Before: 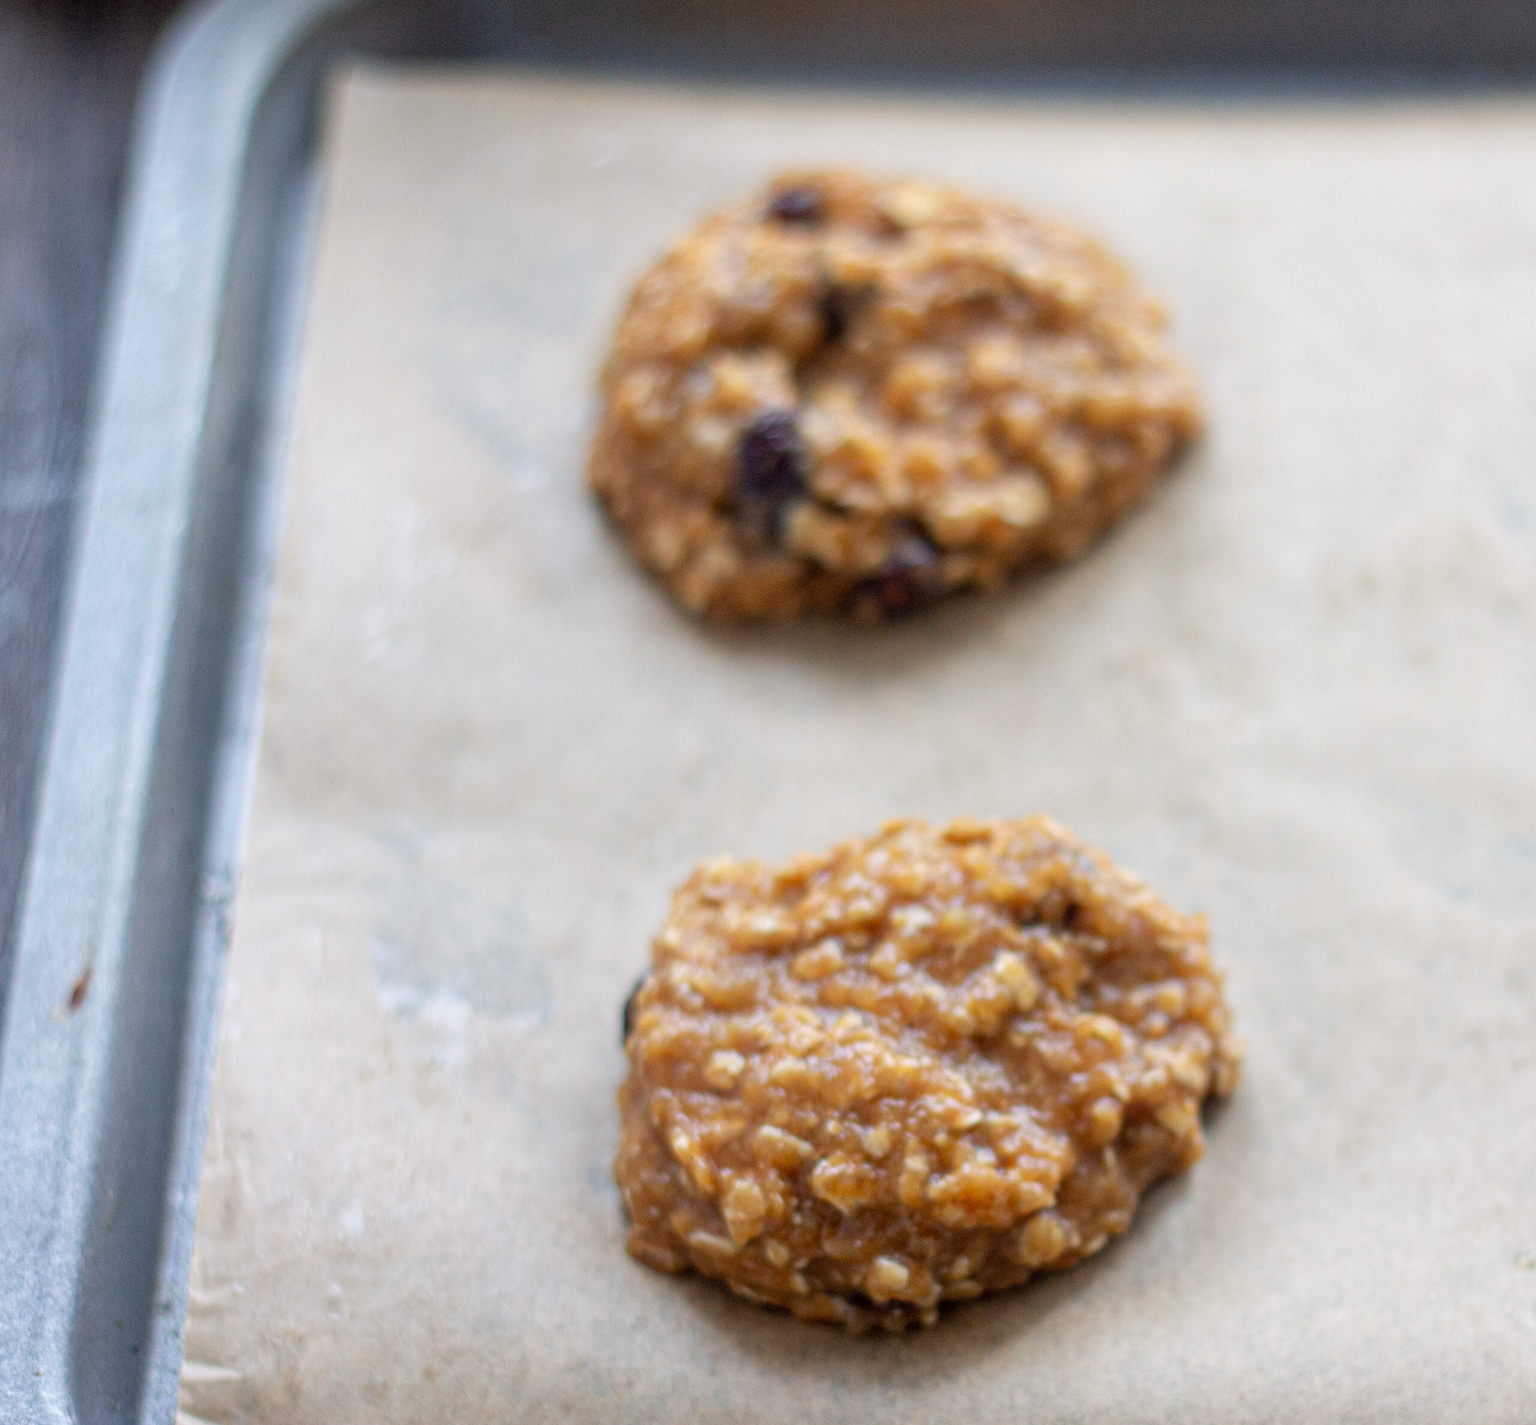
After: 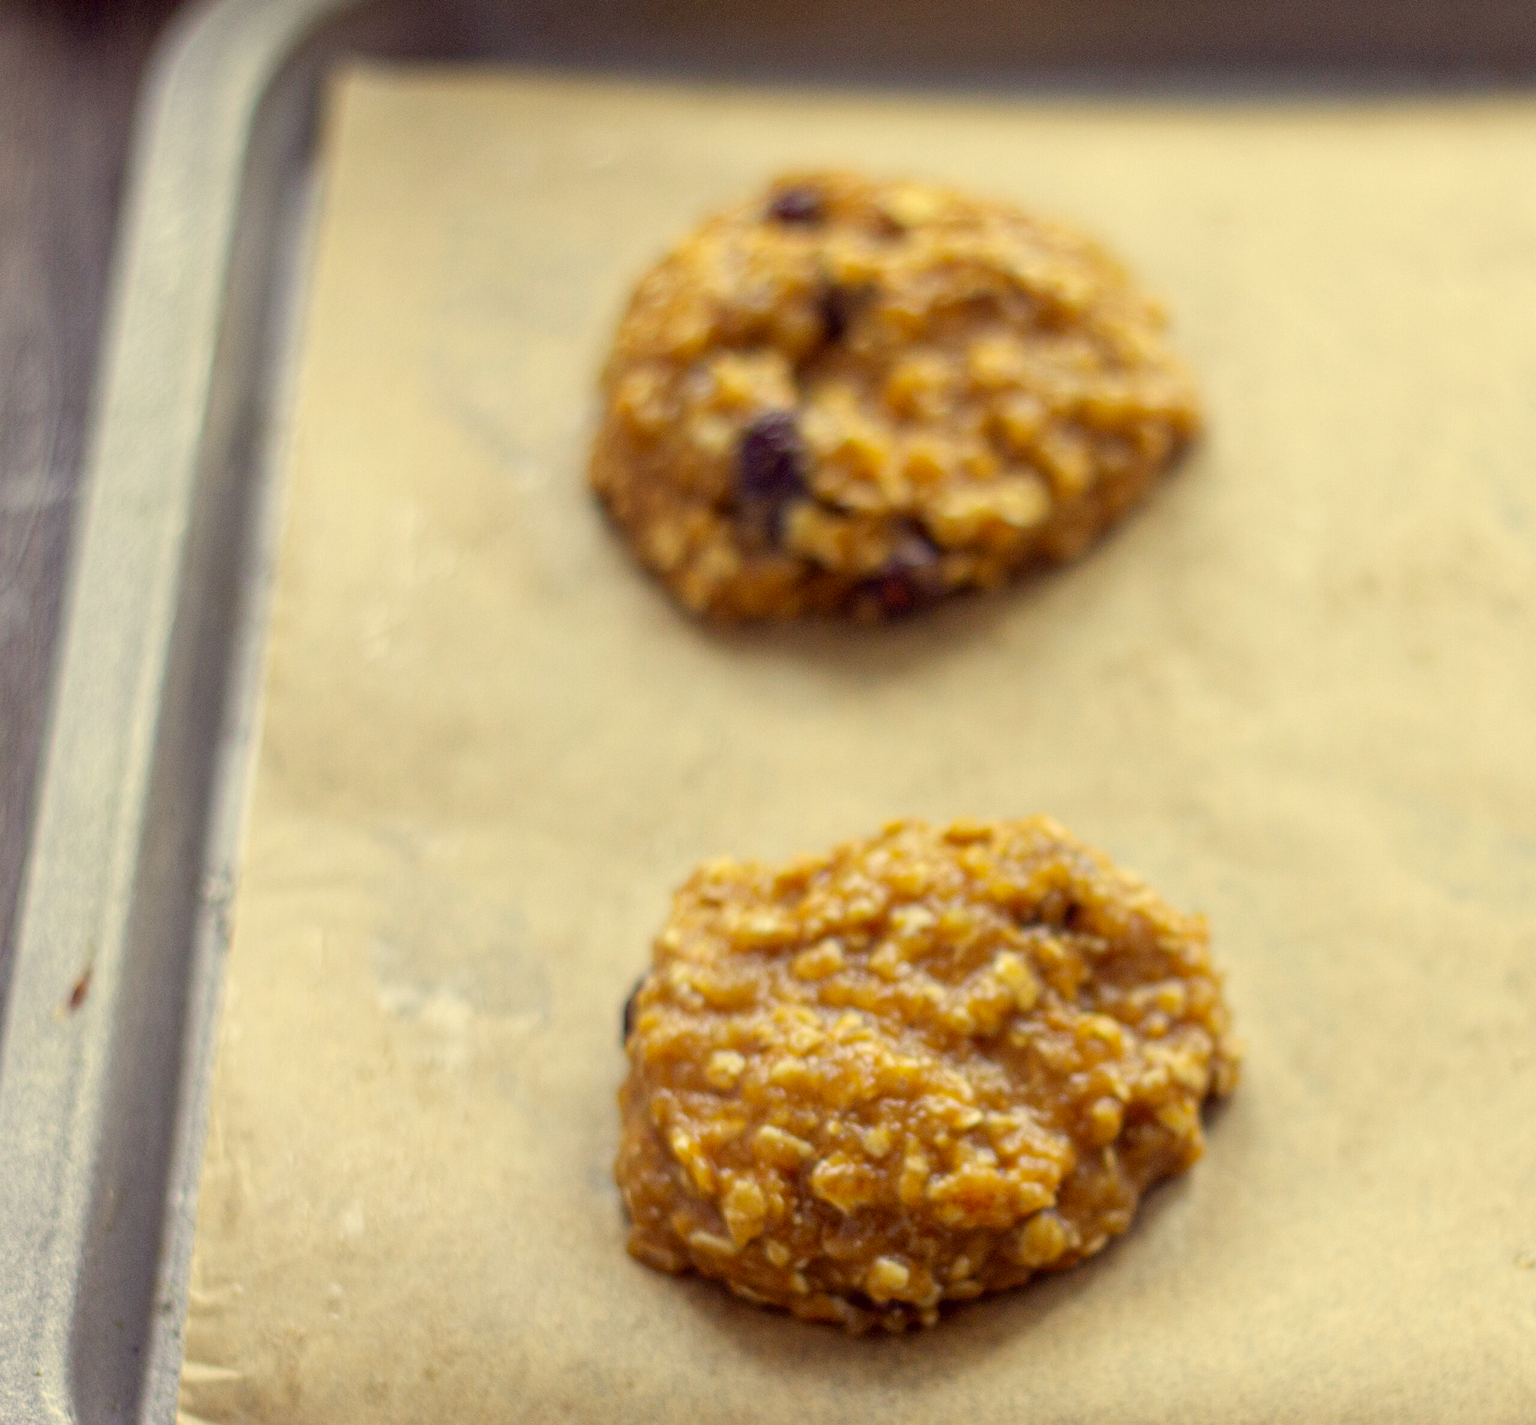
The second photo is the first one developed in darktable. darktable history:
color correction: highlights a* -0.482, highlights b* 40, shadows a* 9.8, shadows b* -0.161
white balance: red 0.967, blue 1.049
